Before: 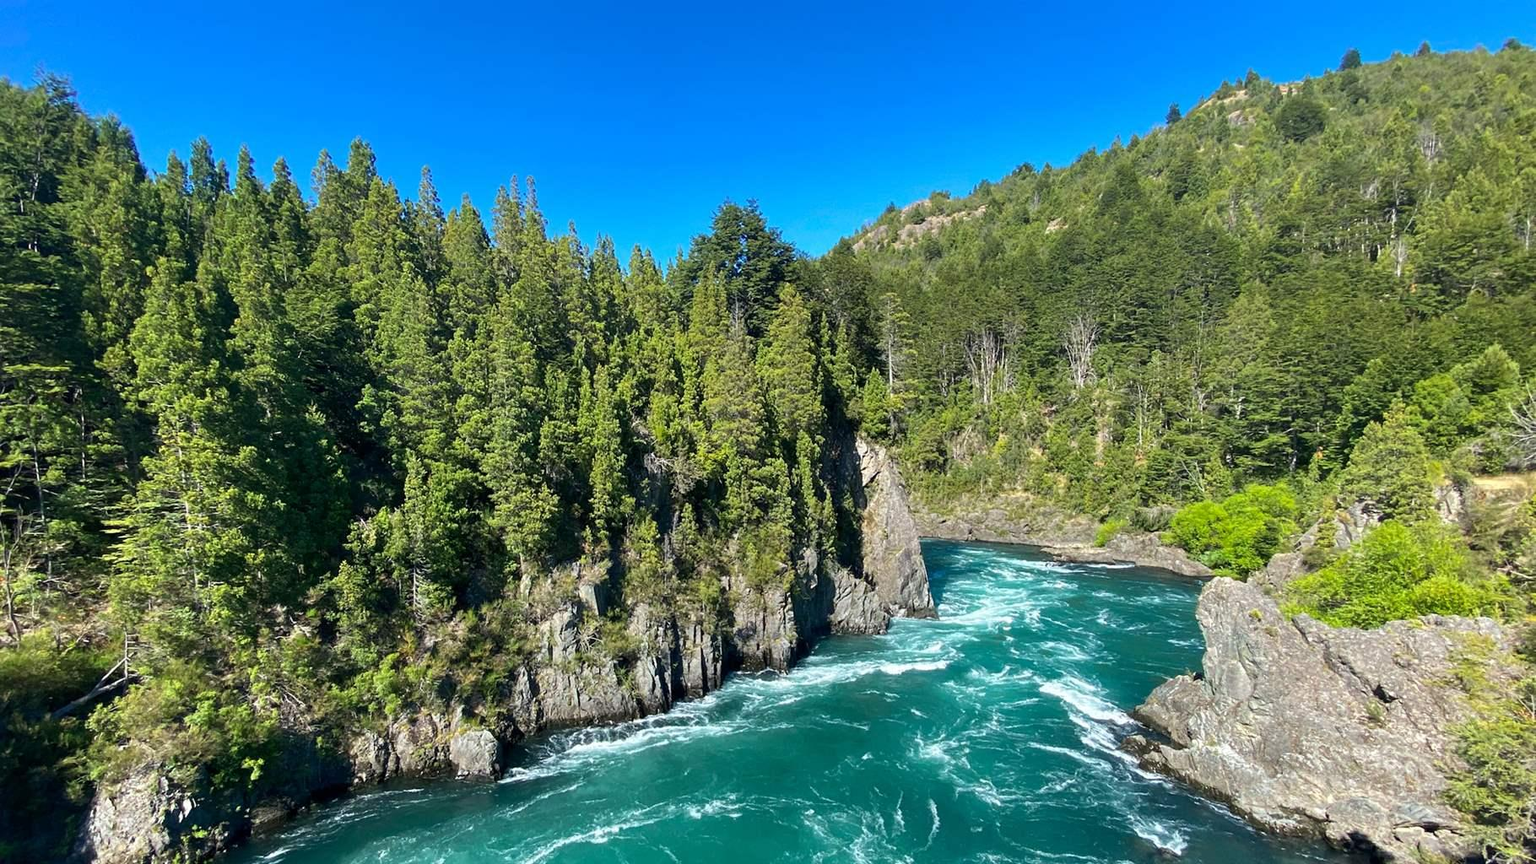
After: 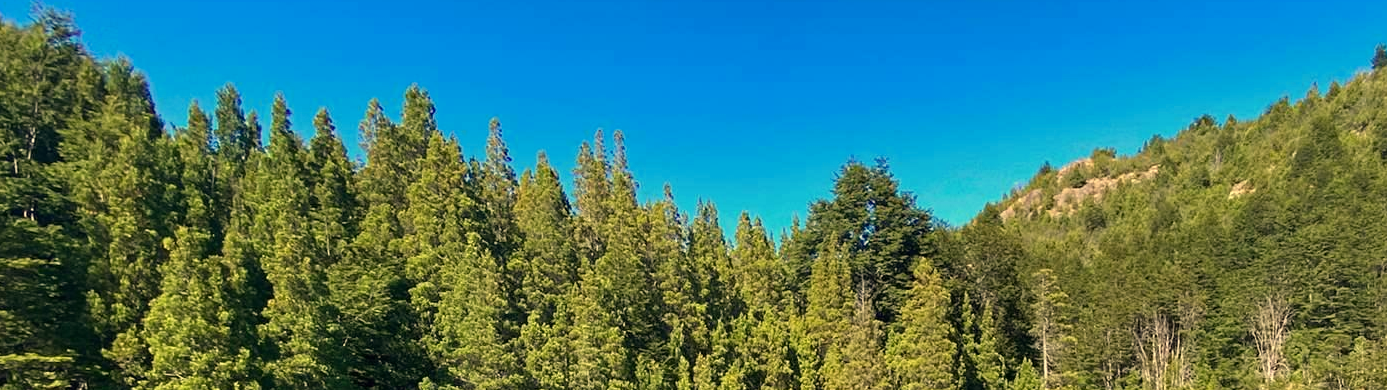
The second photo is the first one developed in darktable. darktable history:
color zones: curves: ch0 [(0.068, 0.464) (0.25, 0.5) (0.48, 0.508) (0.75, 0.536) (0.886, 0.476) (0.967, 0.456)]; ch1 [(0.066, 0.456) (0.25, 0.5) (0.616, 0.508) (0.746, 0.56) (0.934, 0.444)]
crop: left 0.579%, top 7.627%, right 23.167%, bottom 54.275%
white balance: red 1.138, green 0.996, blue 0.812
haze removal: compatibility mode true, adaptive false
